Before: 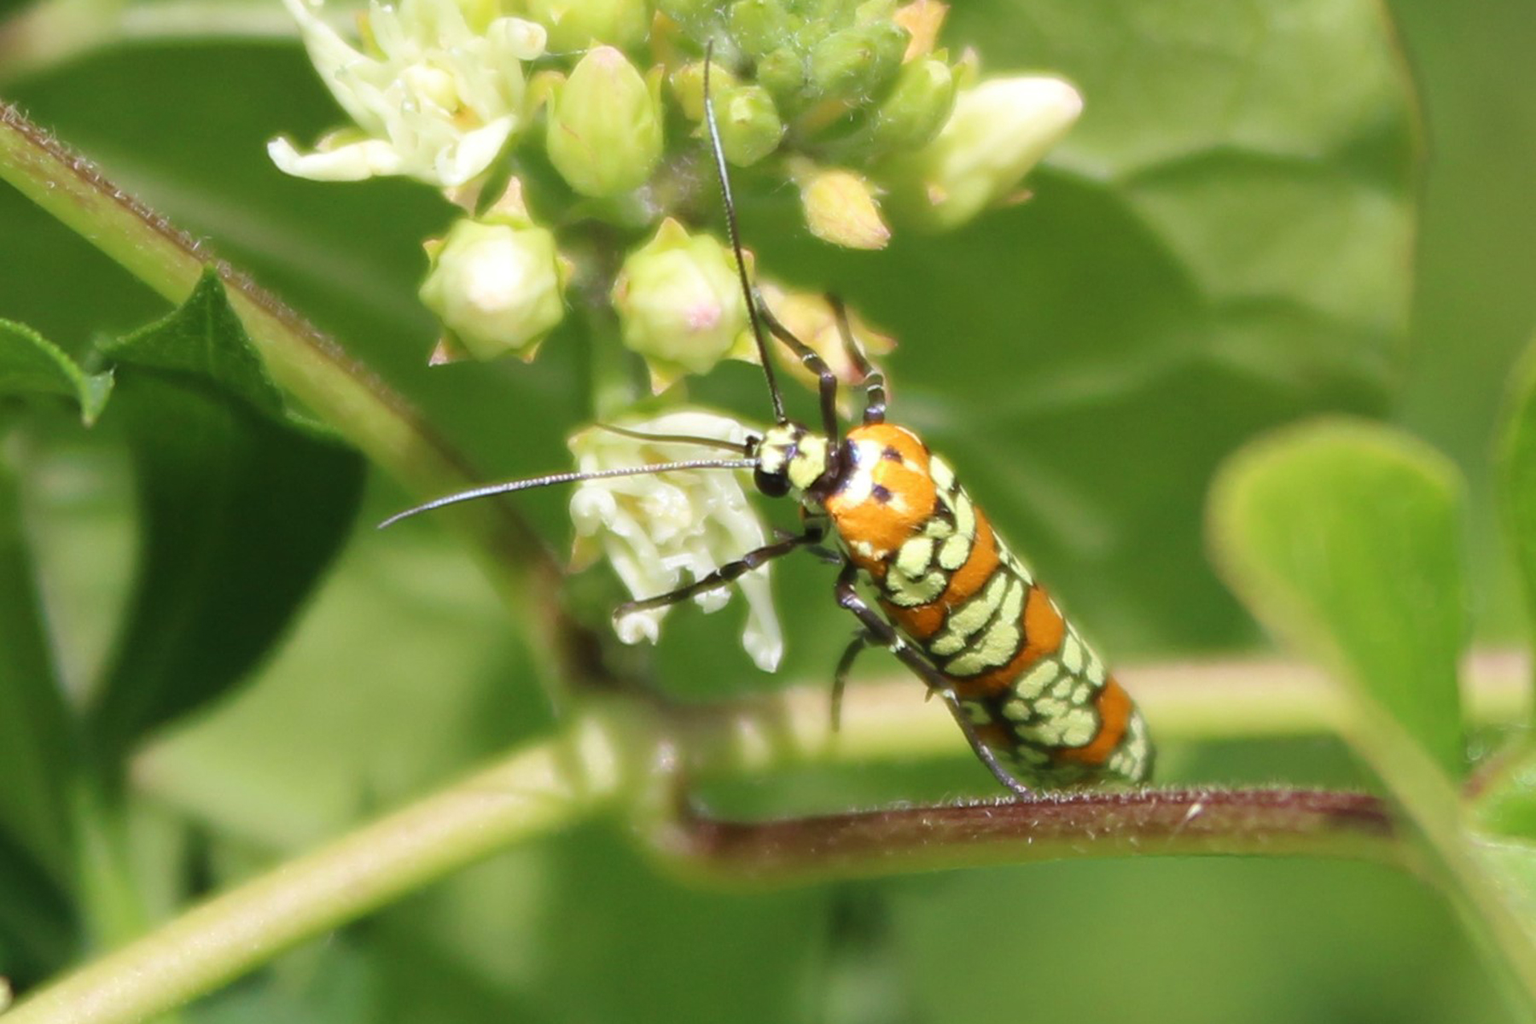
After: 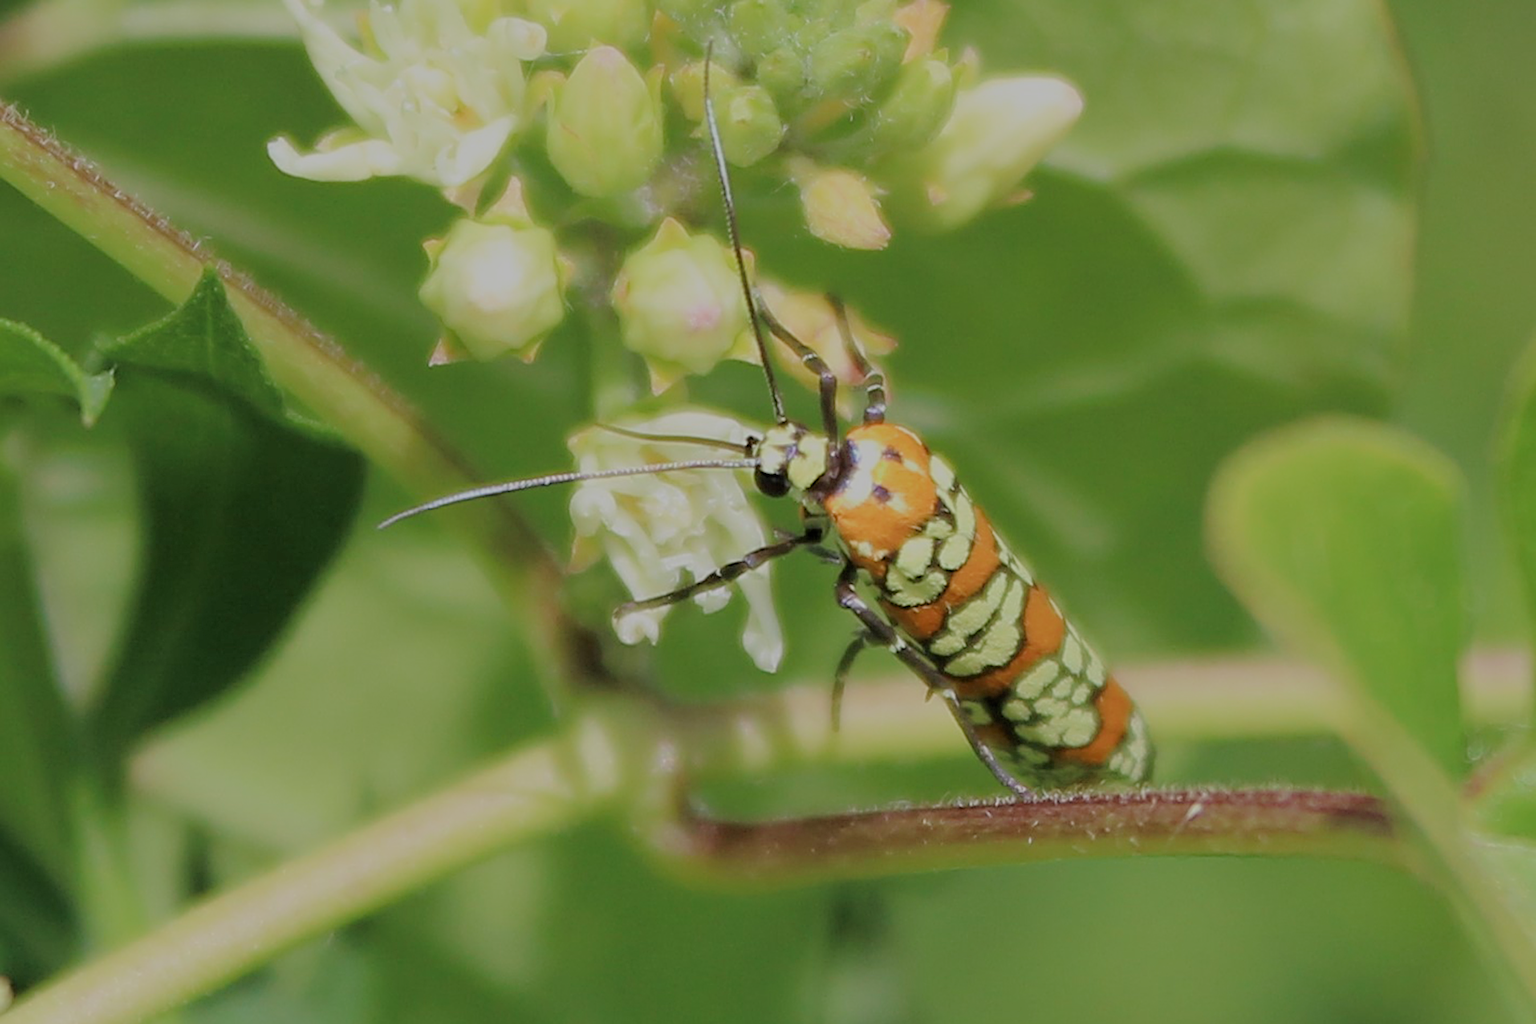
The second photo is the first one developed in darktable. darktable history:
filmic rgb: black relative exposure -7.03 EV, white relative exposure 6.01 EV, target black luminance 0%, hardness 2.74, latitude 61.1%, contrast 0.698, highlights saturation mix 10.71%, shadows ↔ highlights balance -0.084%
sharpen: radius 2.785
